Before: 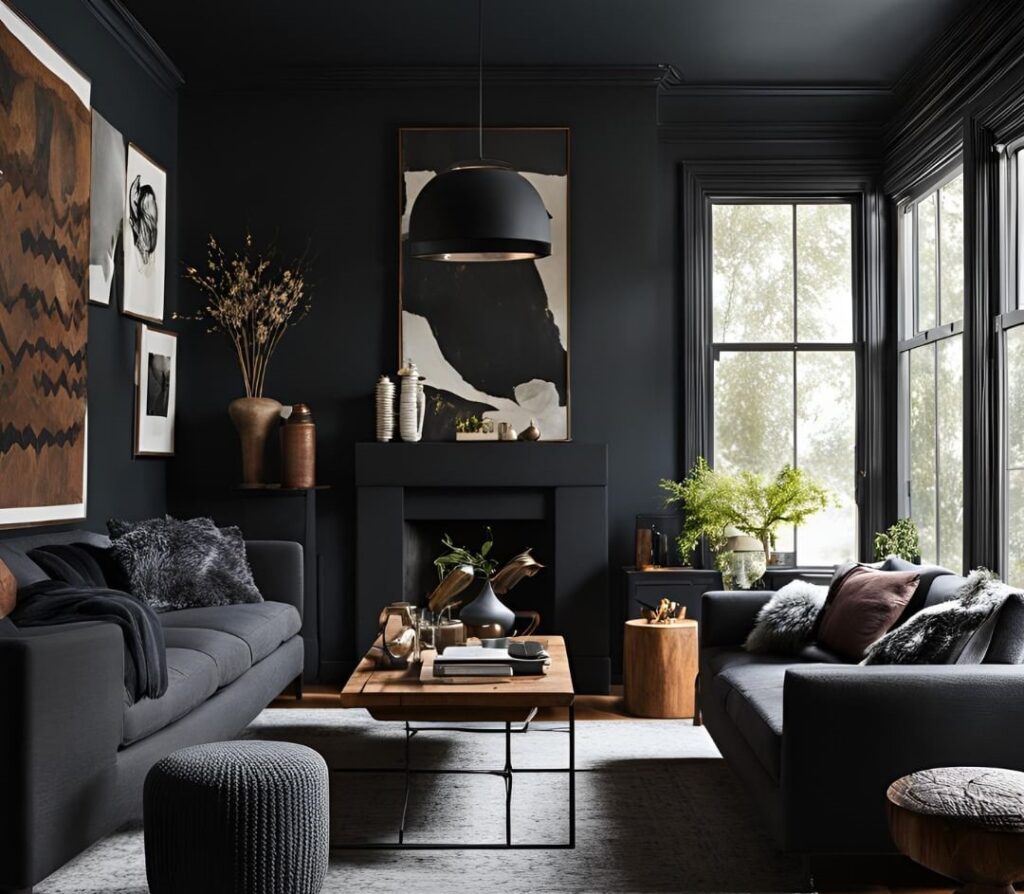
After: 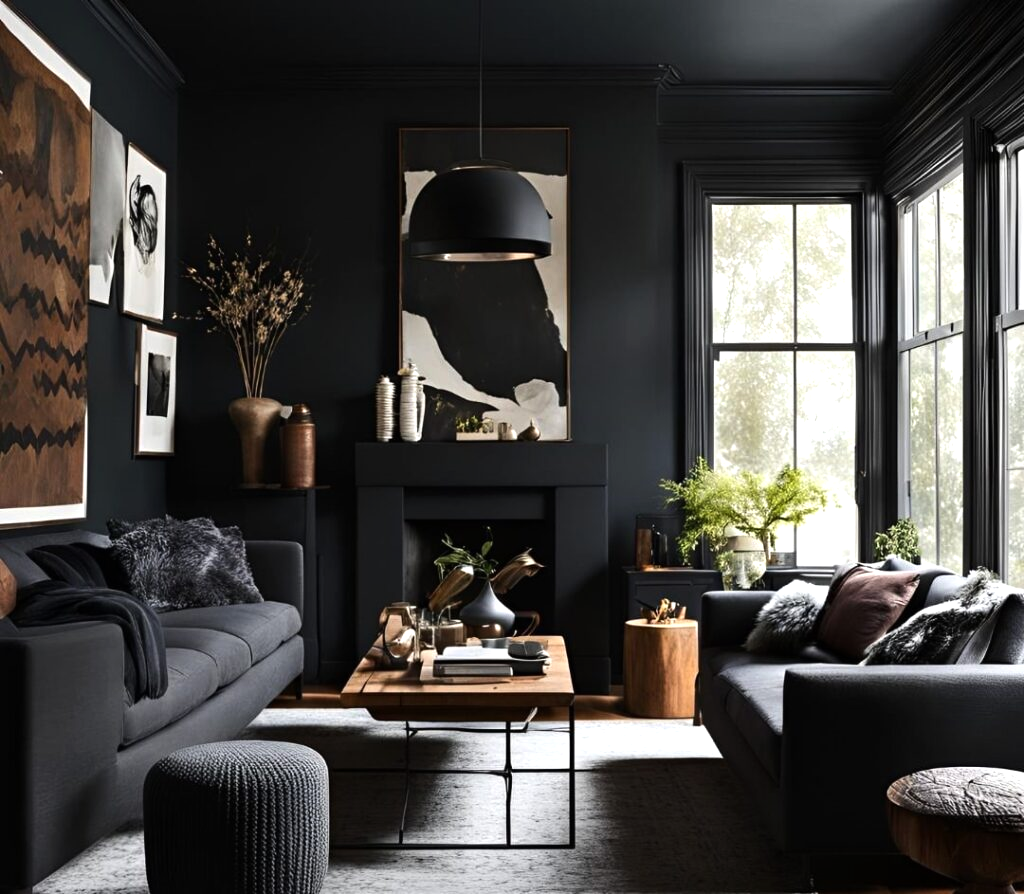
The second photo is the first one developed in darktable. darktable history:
tone equalizer: -8 EV -0.382 EV, -7 EV -0.365 EV, -6 EV -0.325 EV, -5 EV -0.19 EV, -3 EV 0.211 EV, -2 EV 0.344 EV, -1 EV 0.399 EV, +0 EV 0.394 EV, edges refinement/feathering 500, mask exposure compensation -1.57 EV, preserve details no
